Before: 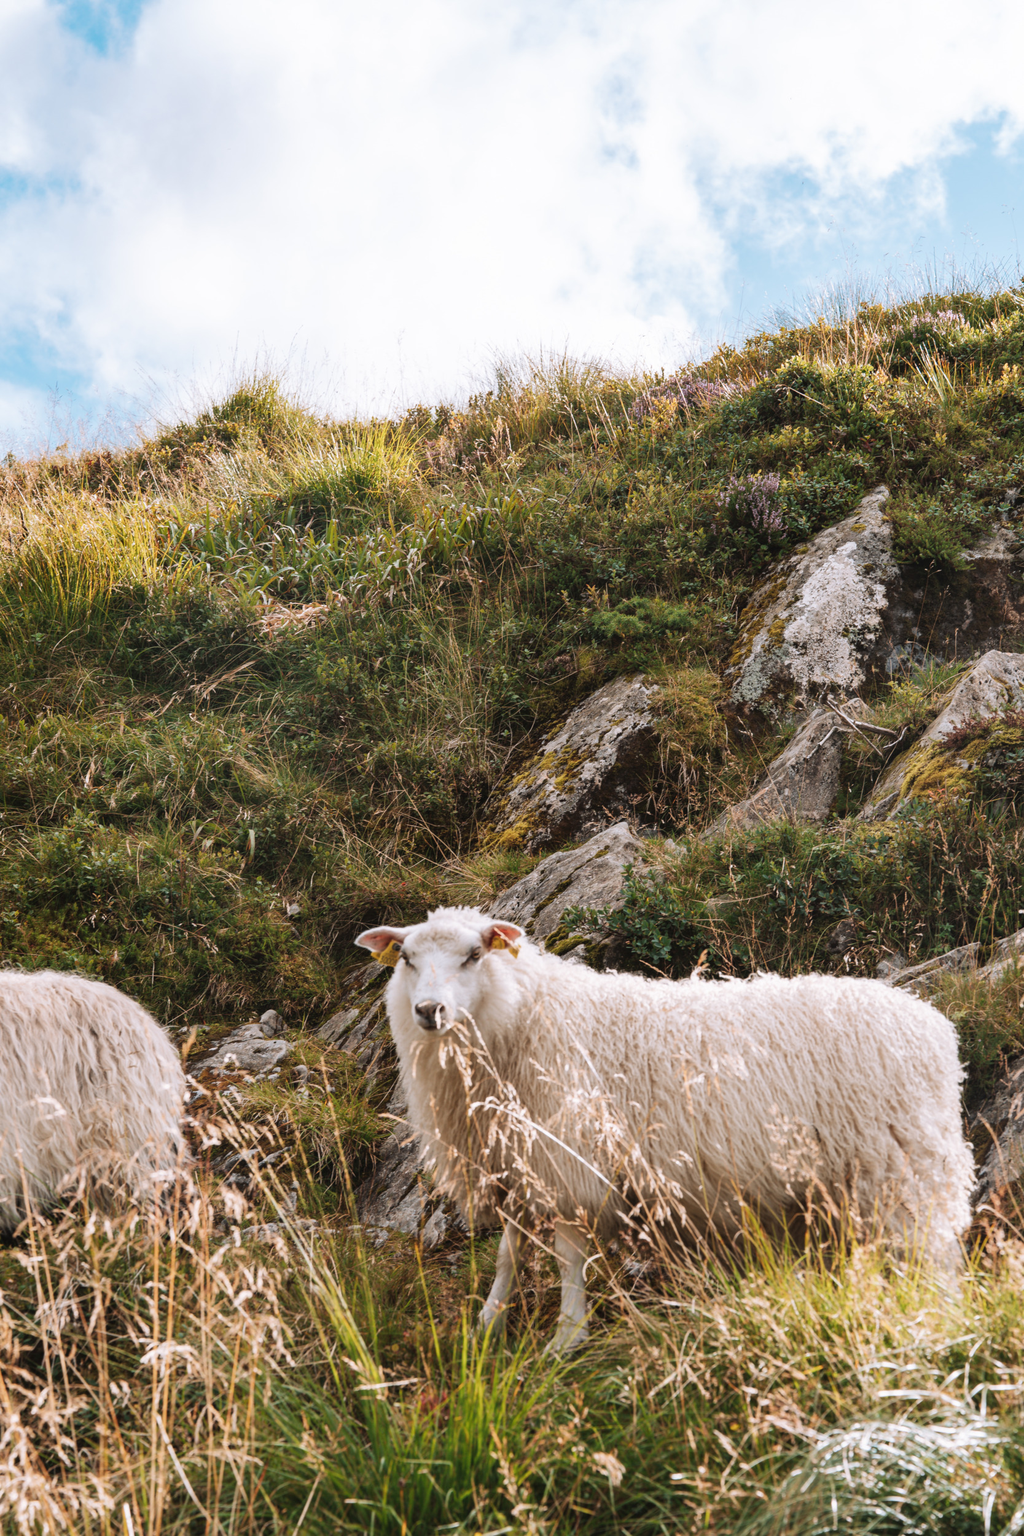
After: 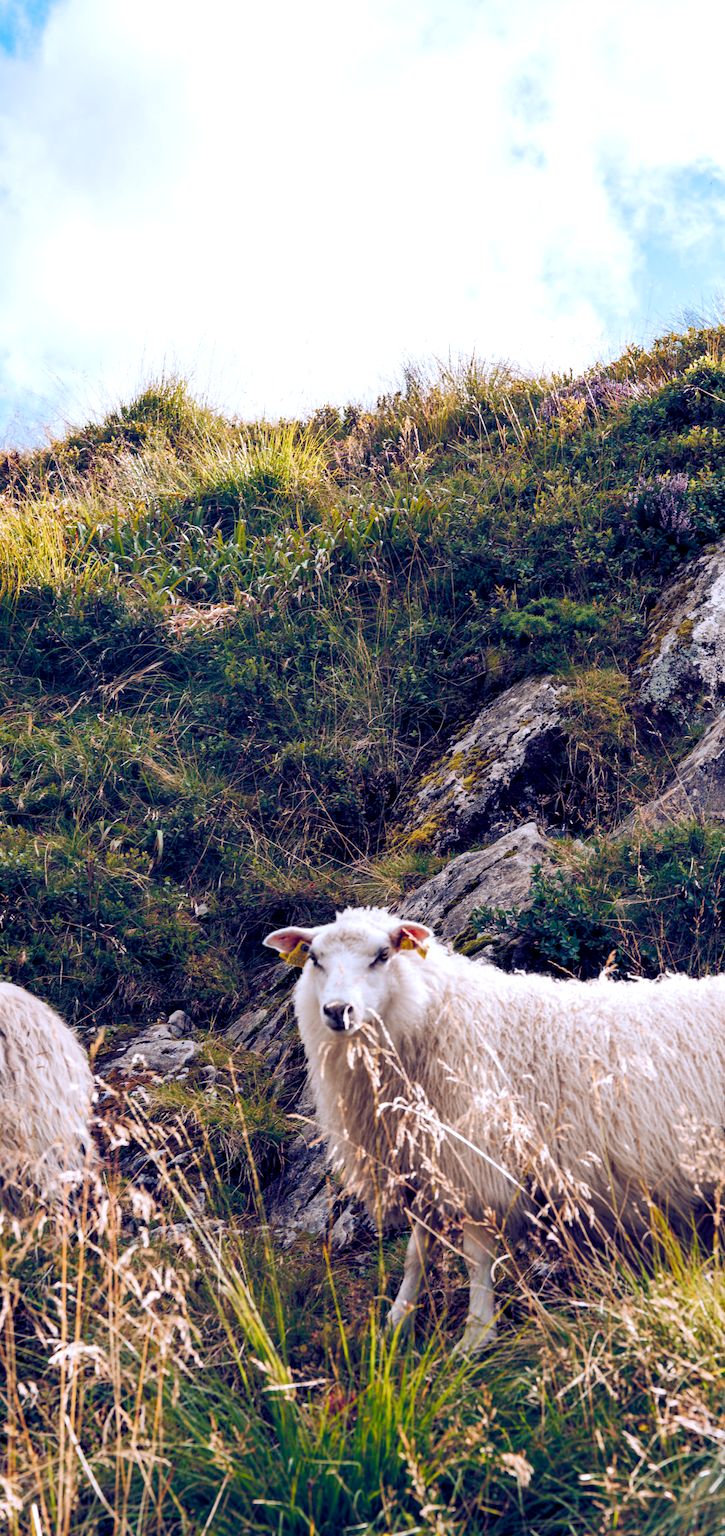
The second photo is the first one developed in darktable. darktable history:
color balance rgb: shadows lift › luminance -41.13%, shadows lift › chroma 14.13%, shadows lift › hue 260°, power › luminance -3.76%, power › chroma 0.56%, power › hue 40.37°, highlights gain › luminance 16.81%, highlights gain › chroma 2.94%, highlights gain › hue 260°, global offset › luminance -0.29%, global offset › chroma 0.31%, global offset › hue 260°, perceptual saturation grading › global saturation 20%, perceptual saturation grading › highlights -13.92%, perceptual saturation grading › shadows 50%
crop and rotate: left 9.061%, right 20.142%
haze removal: compatibility mode true, adaptive false
